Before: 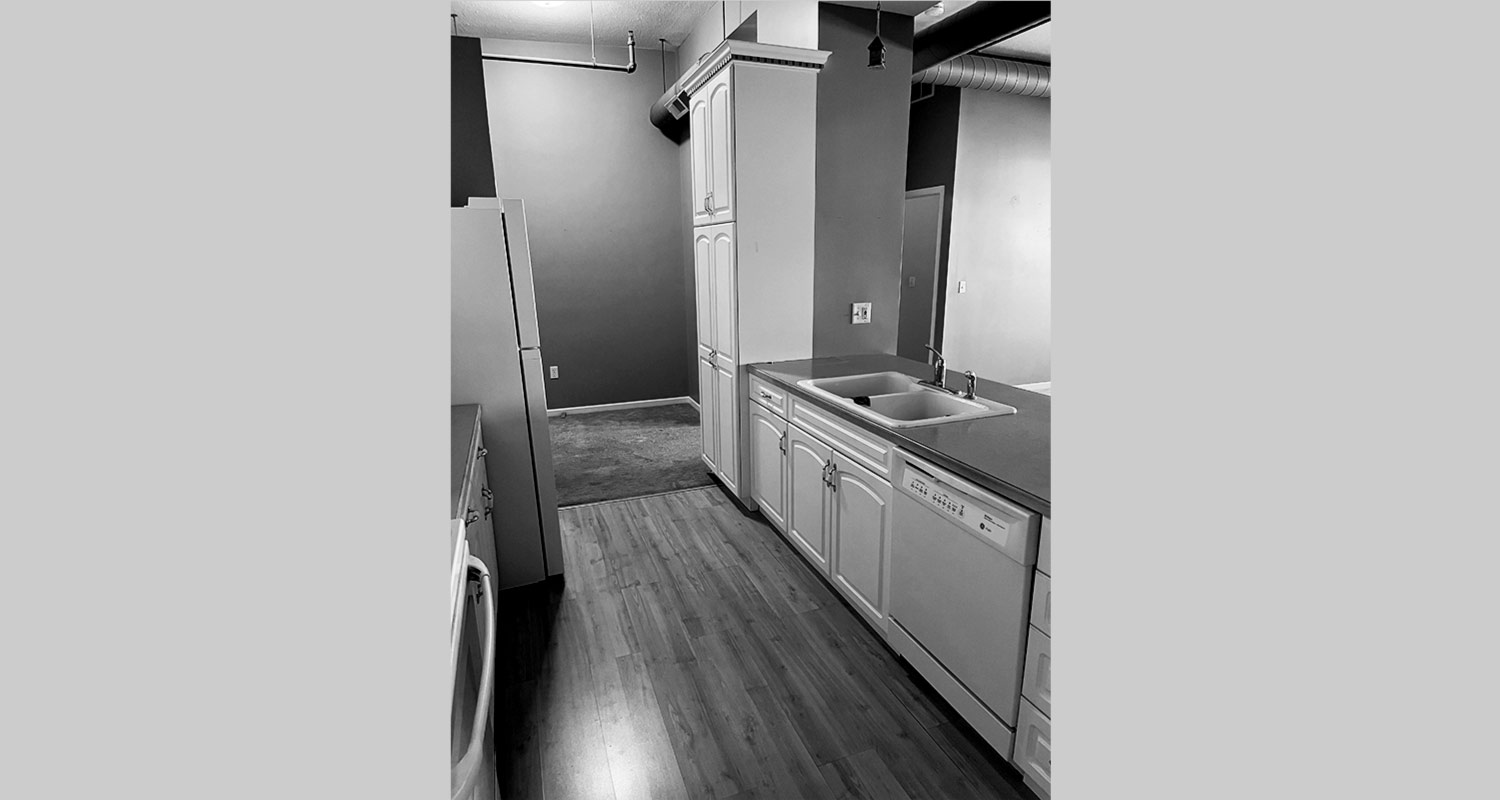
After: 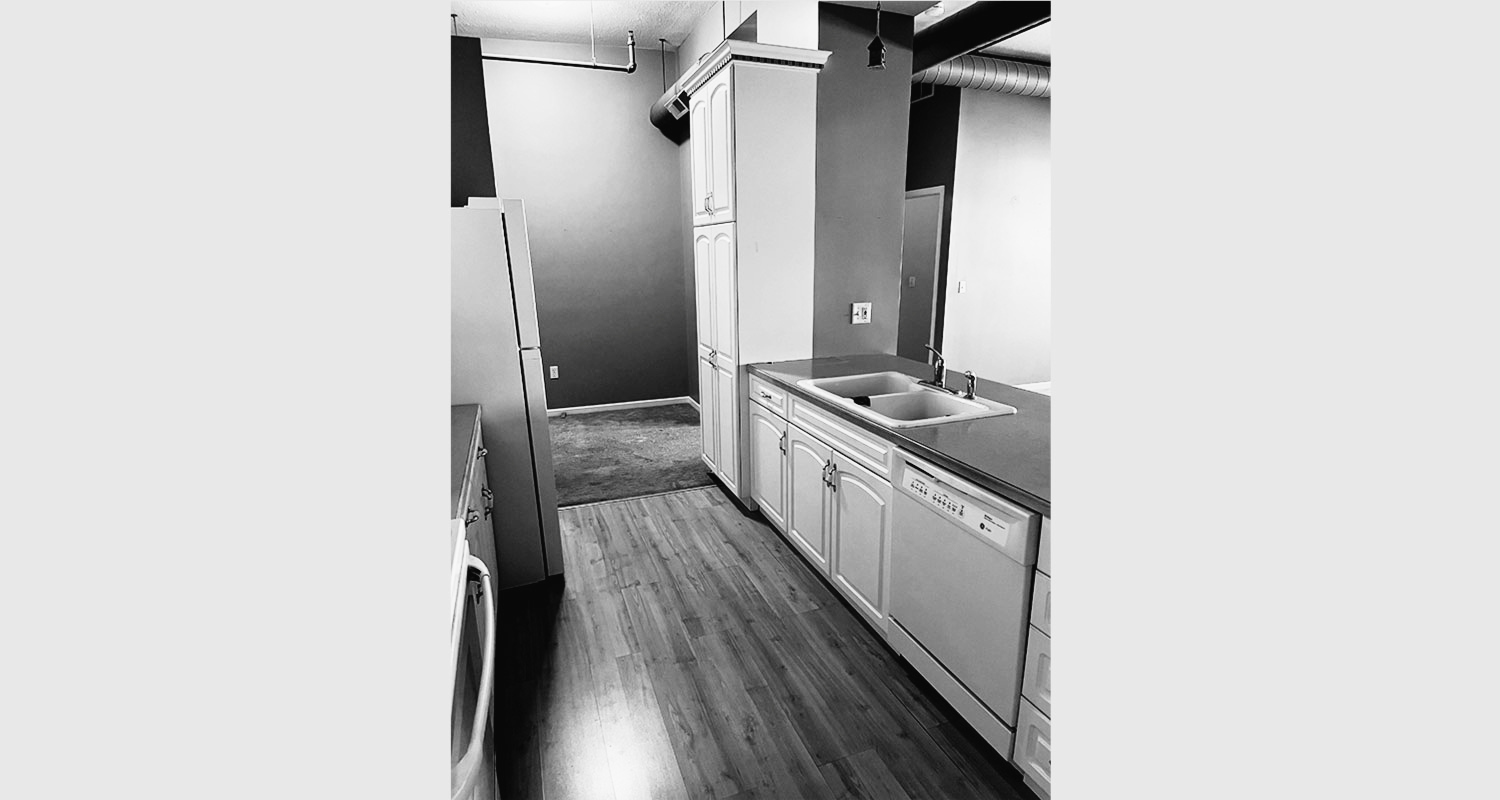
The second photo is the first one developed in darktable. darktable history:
tone curve: curves: ch0 [(0, 0.023) (0.087, 0.065) (0.184, 0.168) (0.45, 0.54) (0.57, 0.683) (0.706, 0.841) (0.877, 0.948) (1, 0.984)]; ch1 [(0, 0) (0.388, 0.369) (0.447, 0.447) (0.505, 0.5) (0.534, 0.535) (0.563, 0.563) (0.579, 0.59) (0.644, 0.663) (1, 1)]; ch2 [(0, 0) (0.301, 0.259) (0.385, 0.395) (0.492, 0.496) (0.518, 0.537) (0.583, 0.605) (0.673, 0.667) (1, 1)], preserve colors none
